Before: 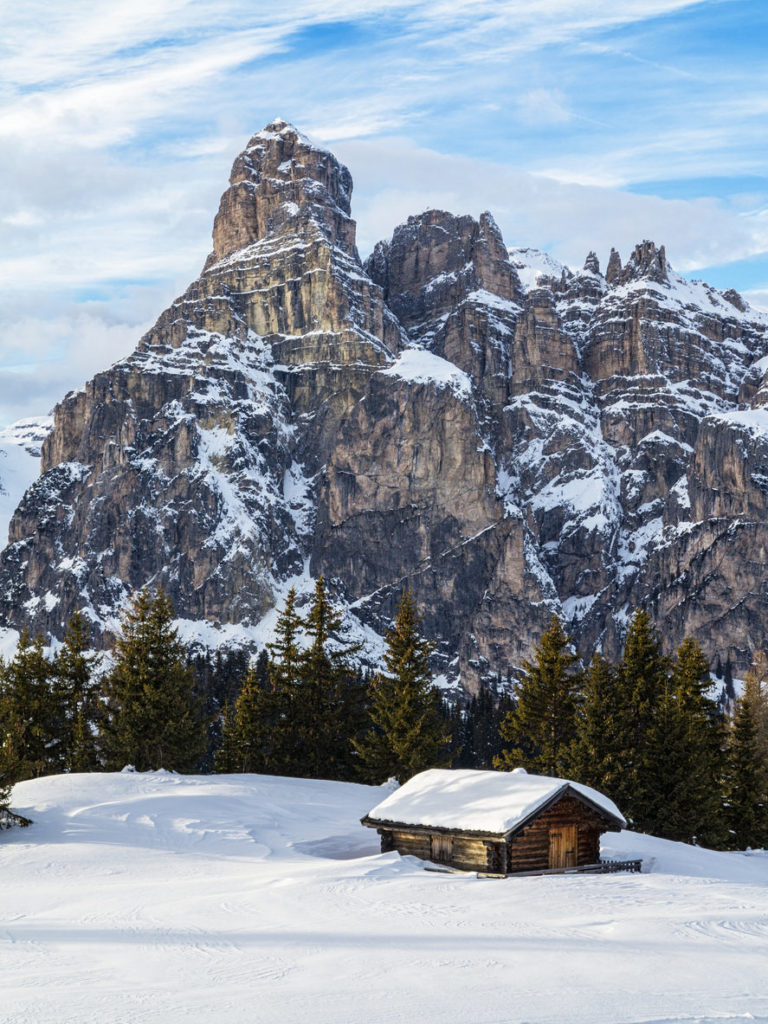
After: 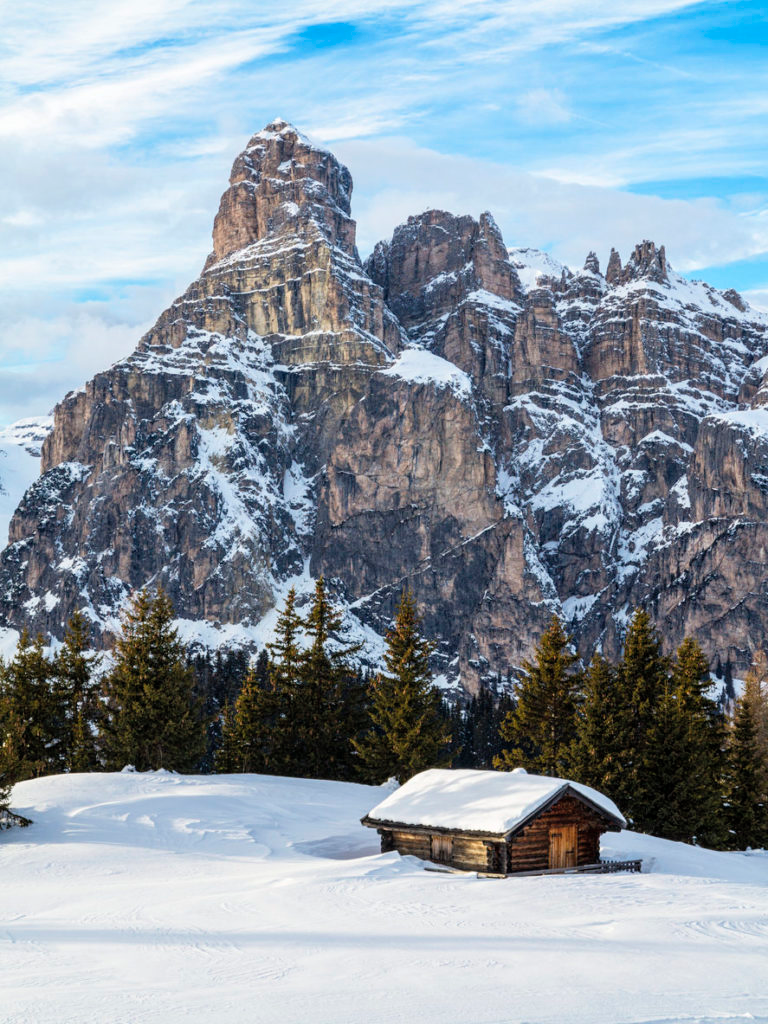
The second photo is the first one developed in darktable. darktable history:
contrast brightness saturation: contrast 0.054, brightness 0.055, saturation 0.005
